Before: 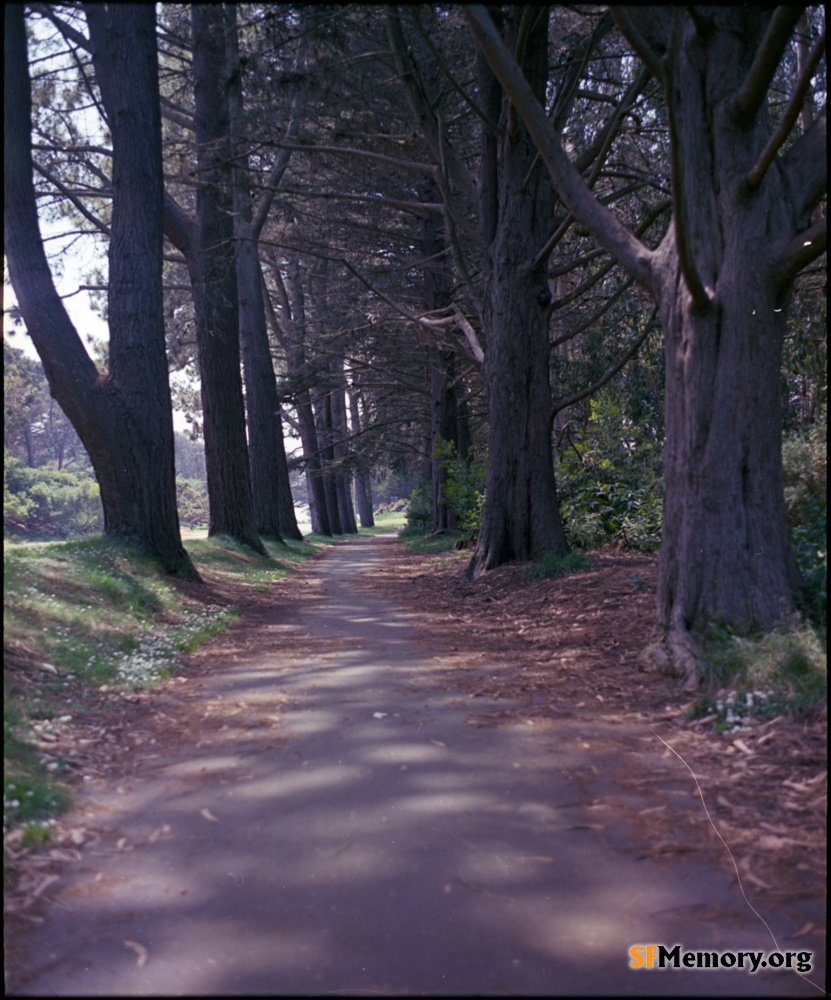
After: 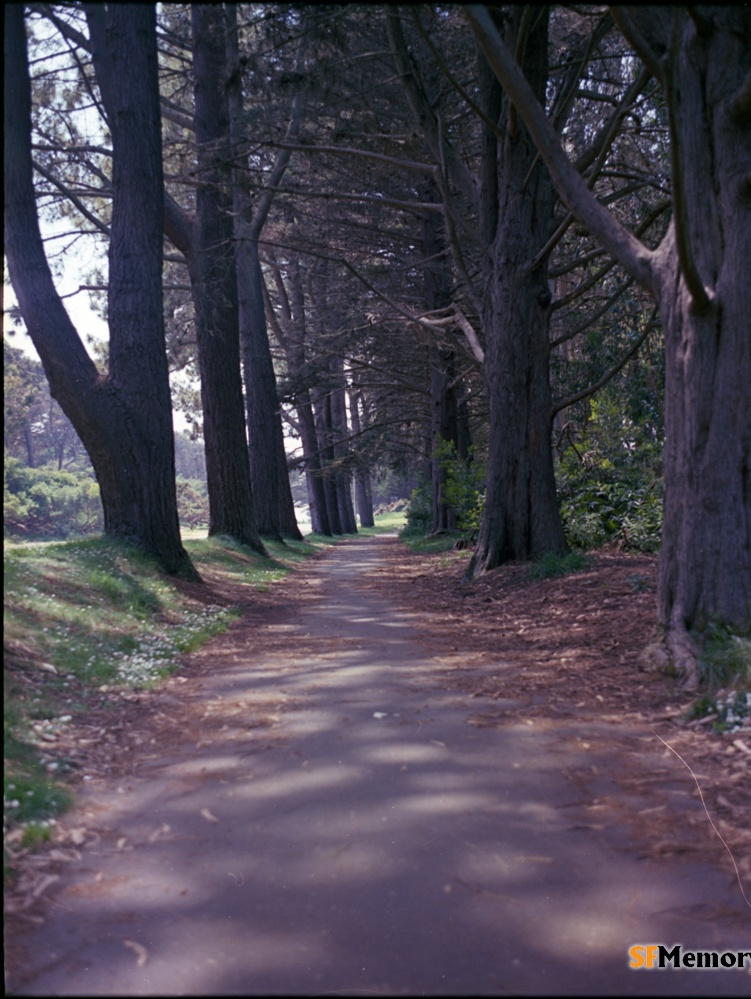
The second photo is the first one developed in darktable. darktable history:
crop: right 9.509%, bottom 0.031%
sharpen: radius 2.883, amount 0.868, threshold 47.523
